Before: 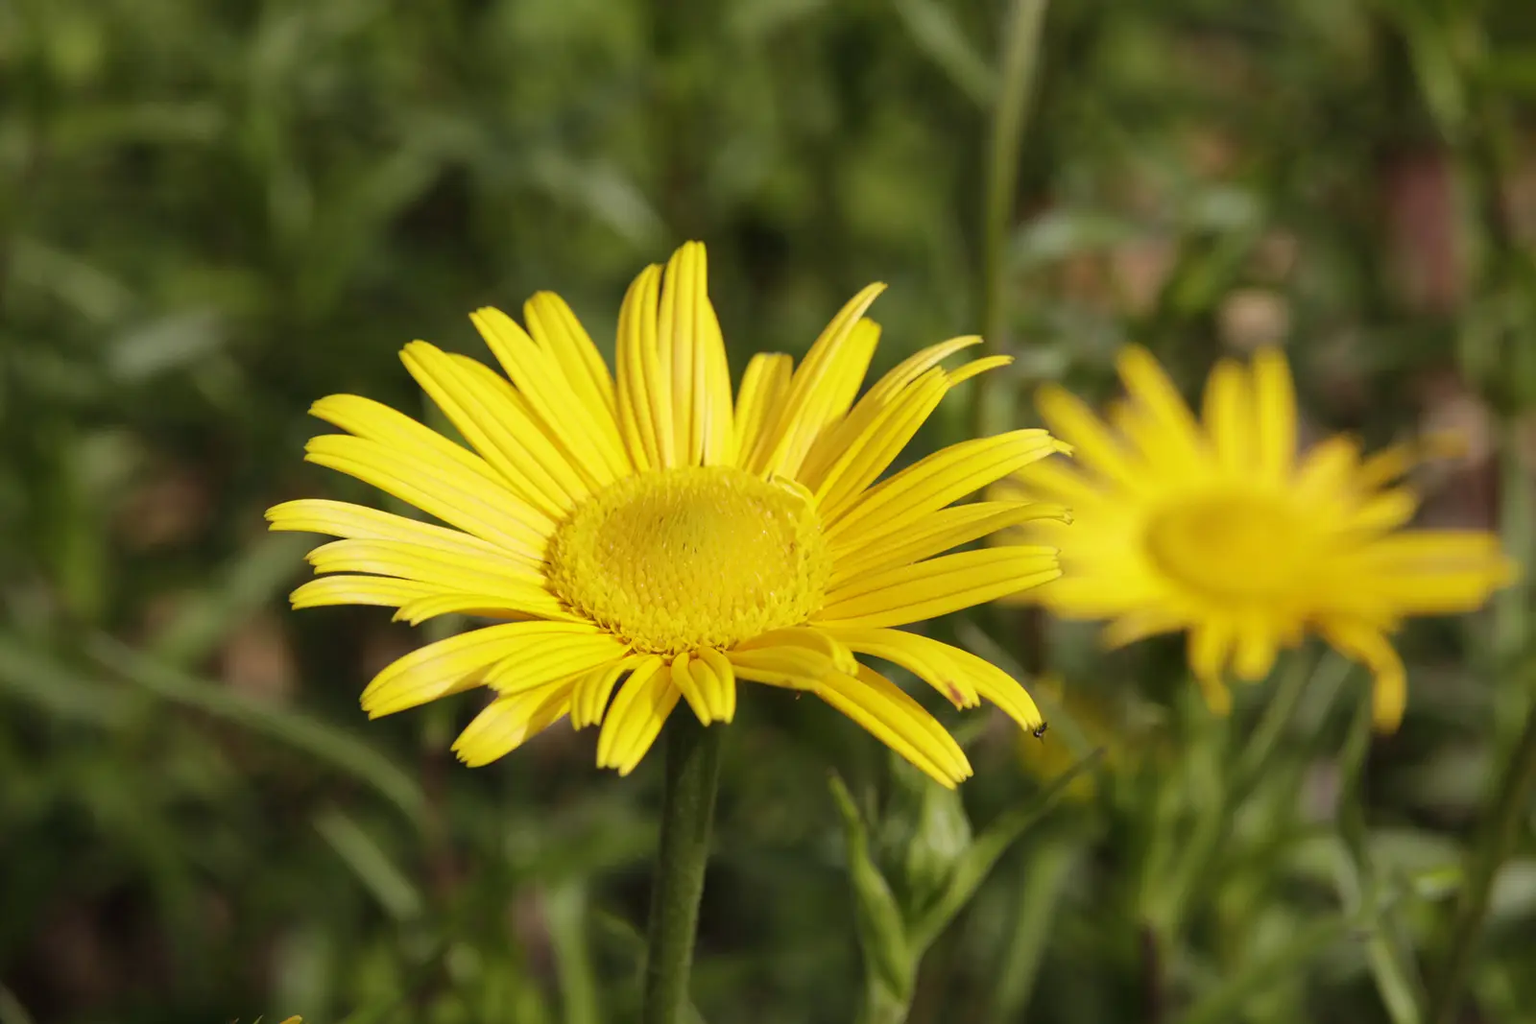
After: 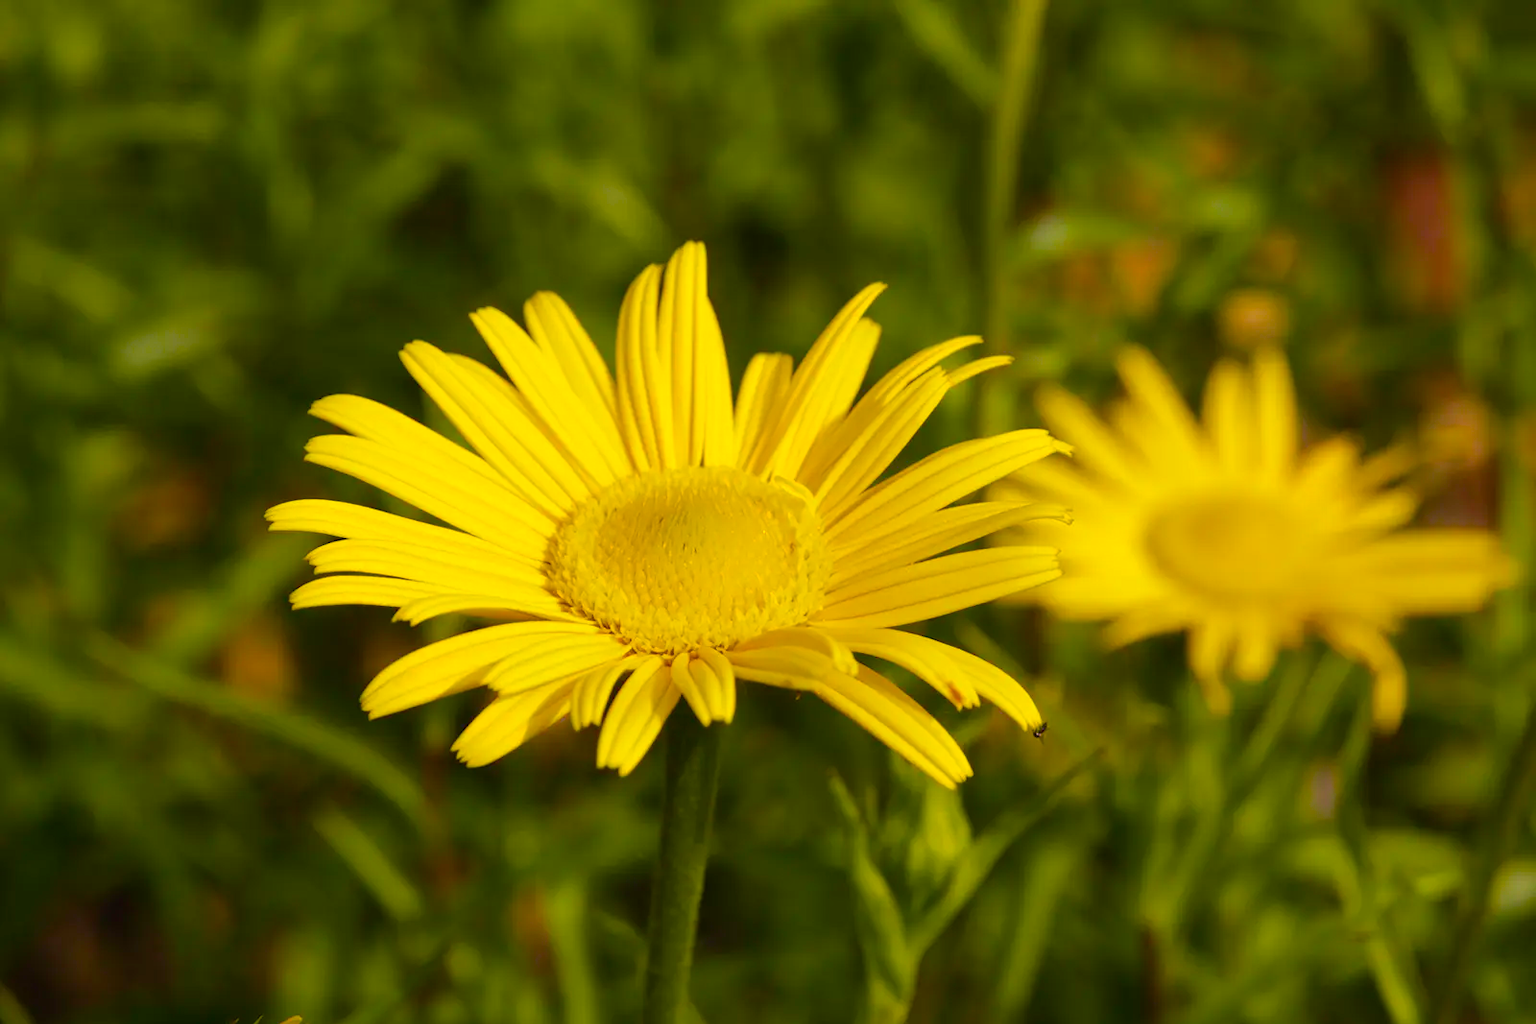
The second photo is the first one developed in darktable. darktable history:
color balance rgb: highlights gain › chroma 3.042%, highlights gain › hue 60.21°, linear chroma grading › global chroma 41.824%, perceptual saturation grading › global saturation 17.937%, global vibrance 50.047%
